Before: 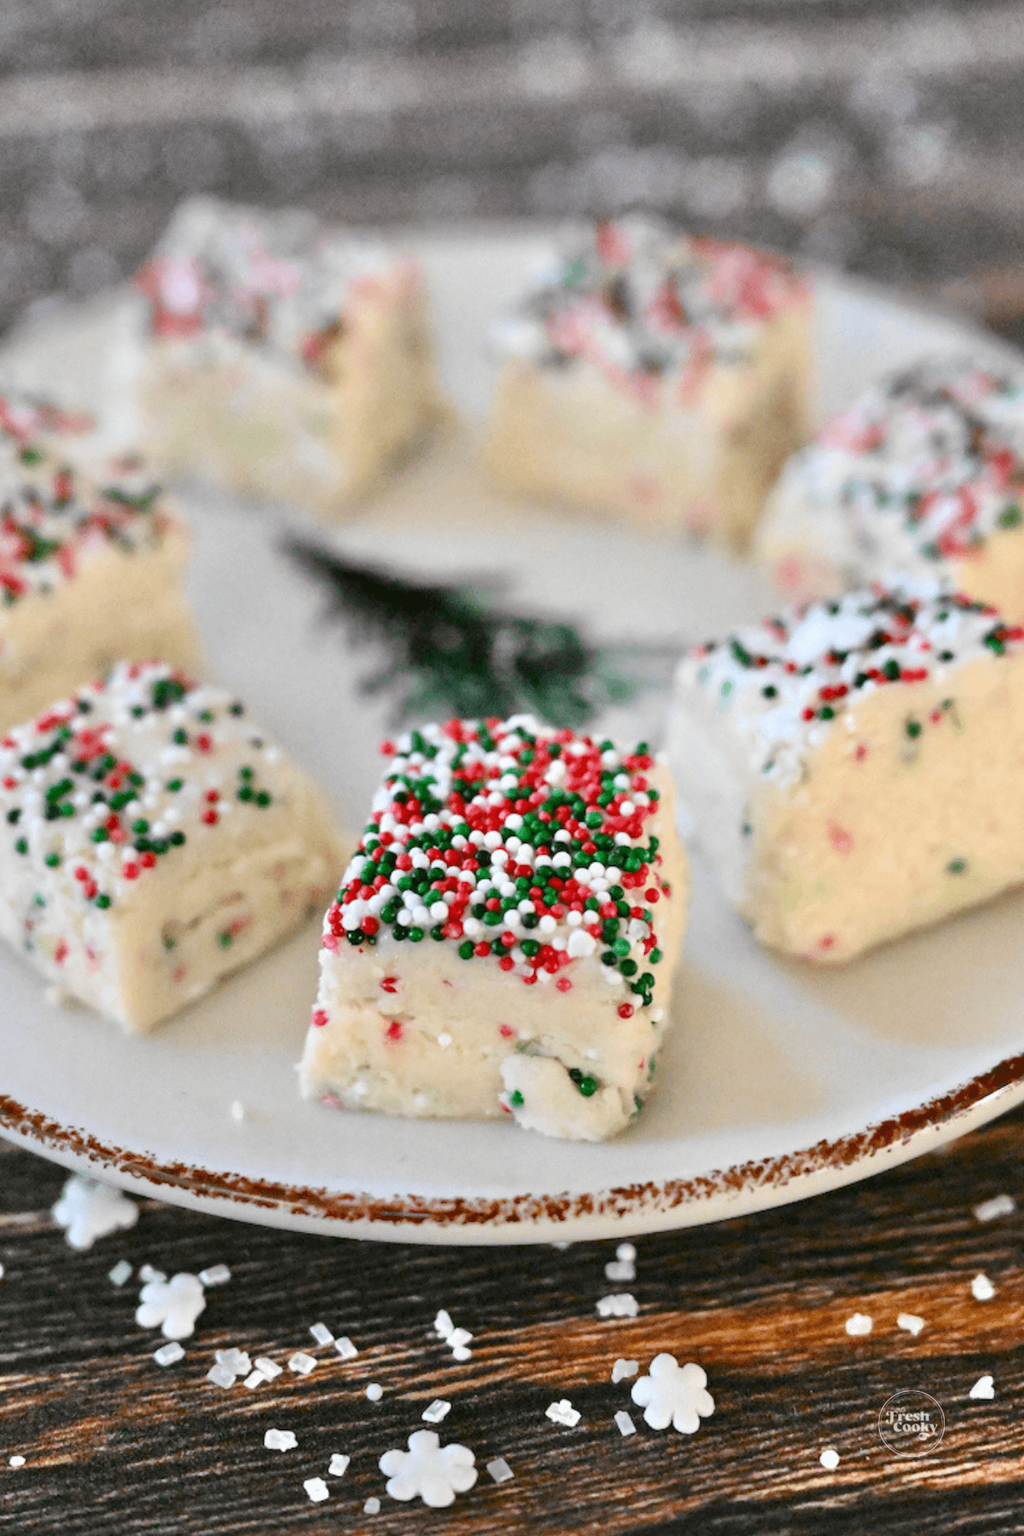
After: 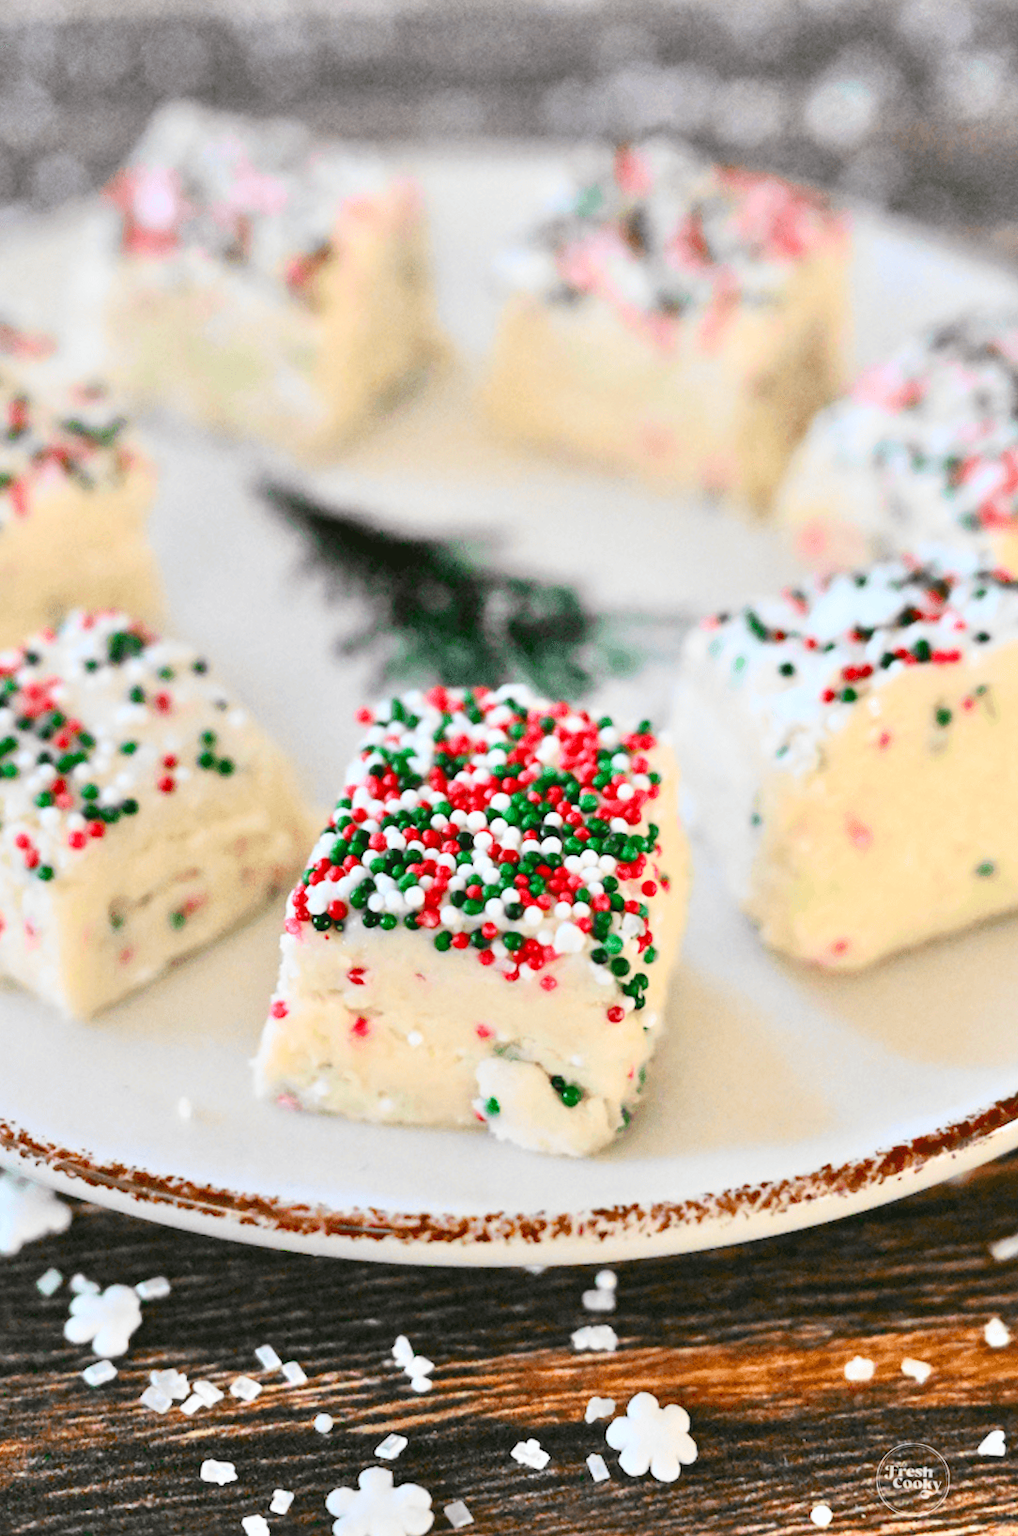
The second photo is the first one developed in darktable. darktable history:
crop and rotate: angle -2.12°, left 3.157%, top 3.656%, right 1.402%, bottom 0.421%
contrast brightness saturation: contrast 0.202, brightness 0.168, saturation 0.228
